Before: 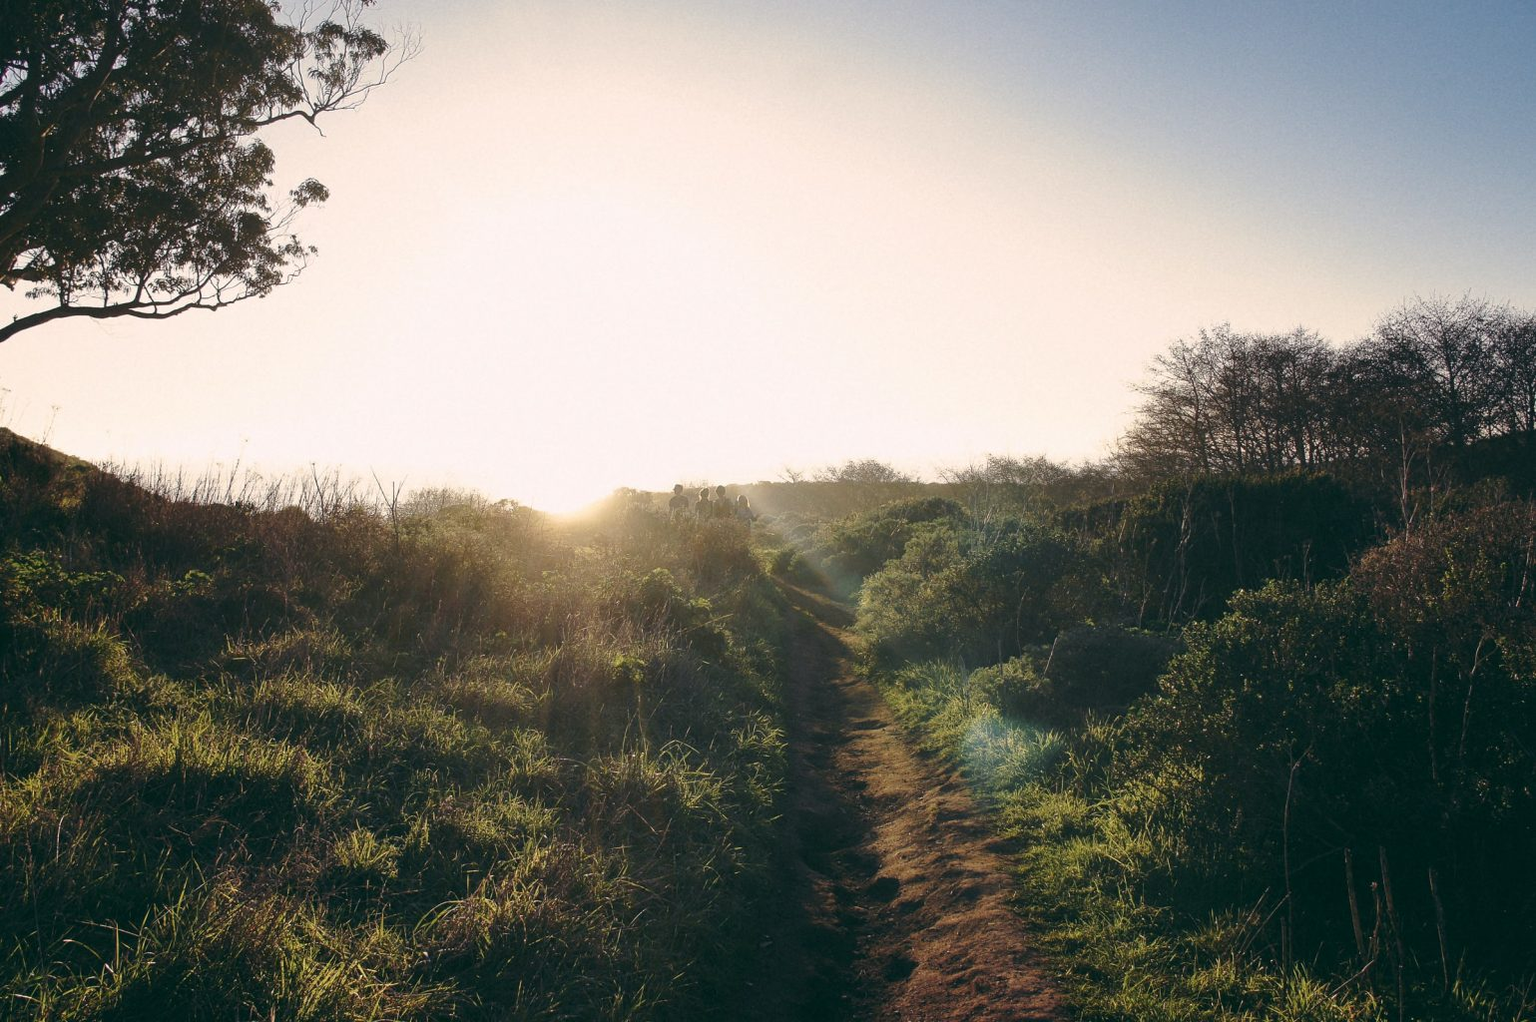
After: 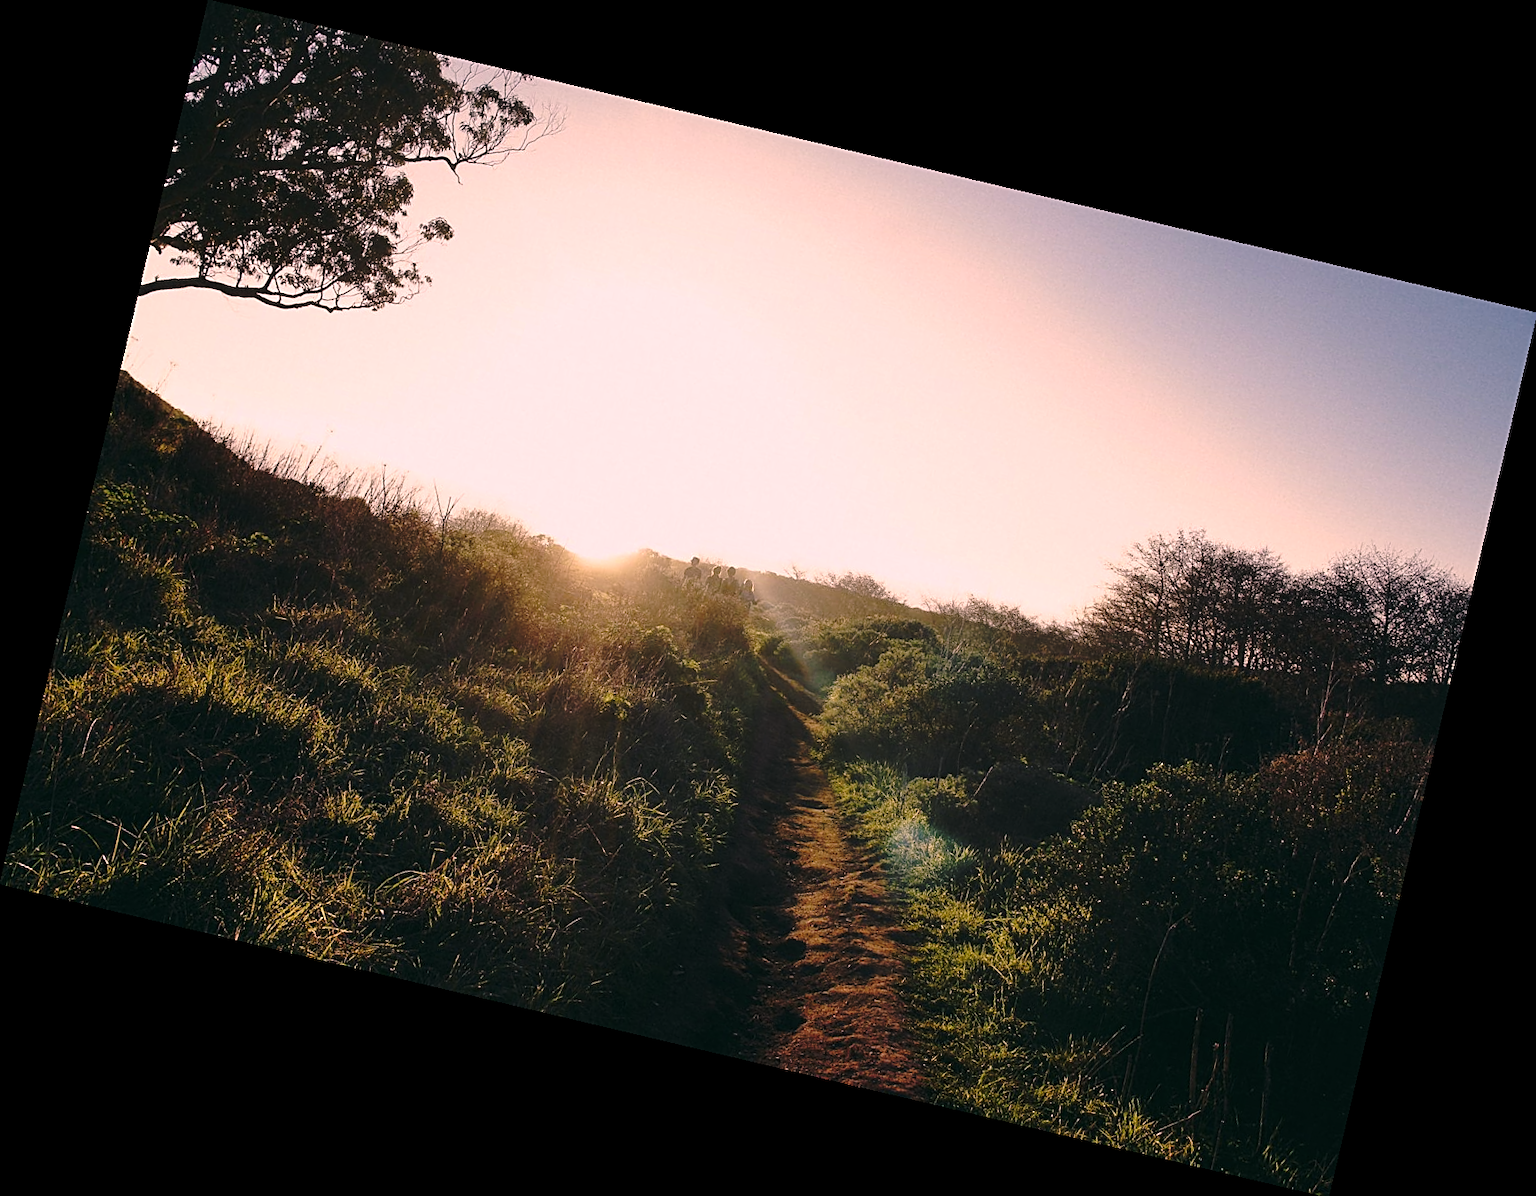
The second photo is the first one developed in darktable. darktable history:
sharpen: on, module defaults
rotate and perspective: rotation 13.27°, automatic cropping off
base curve: curves: ch0 [(0, 0) (0.073, 0.04) (0.157, 0.139) (0.492, 0.492) (0.758, 0.758) (1, 1)], preserve colors none
color correction: highlights a* 14.52, highlights b* 4.84
